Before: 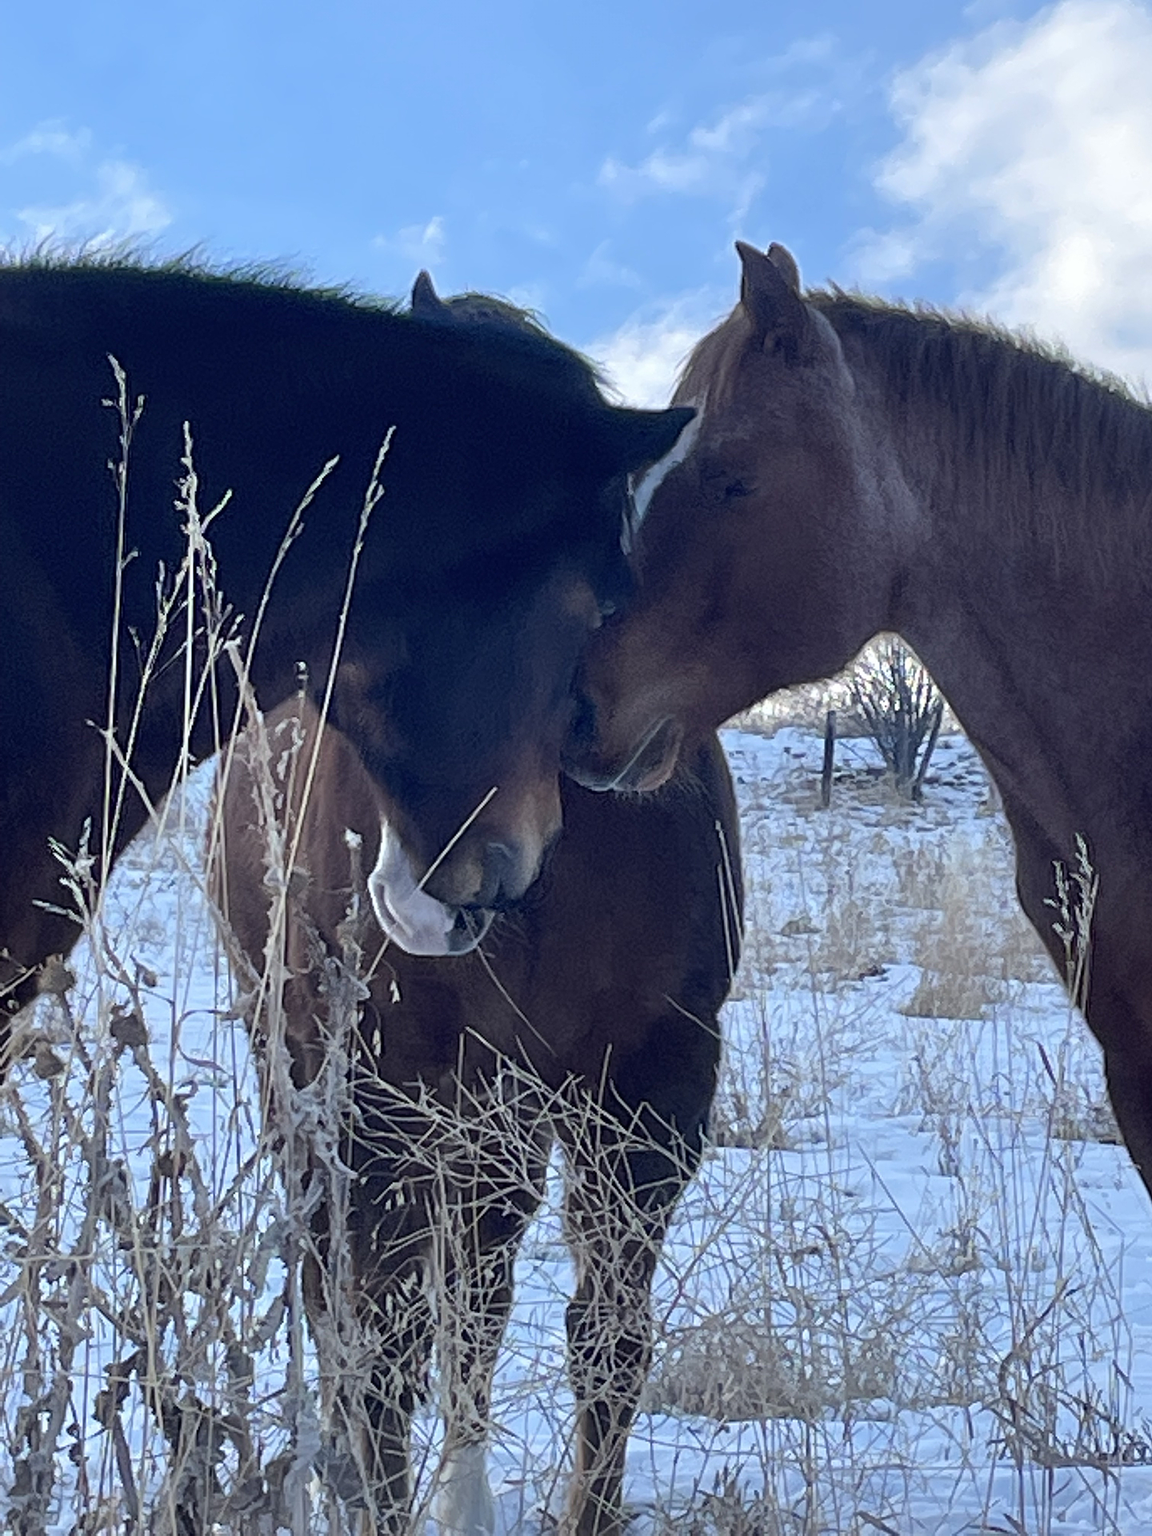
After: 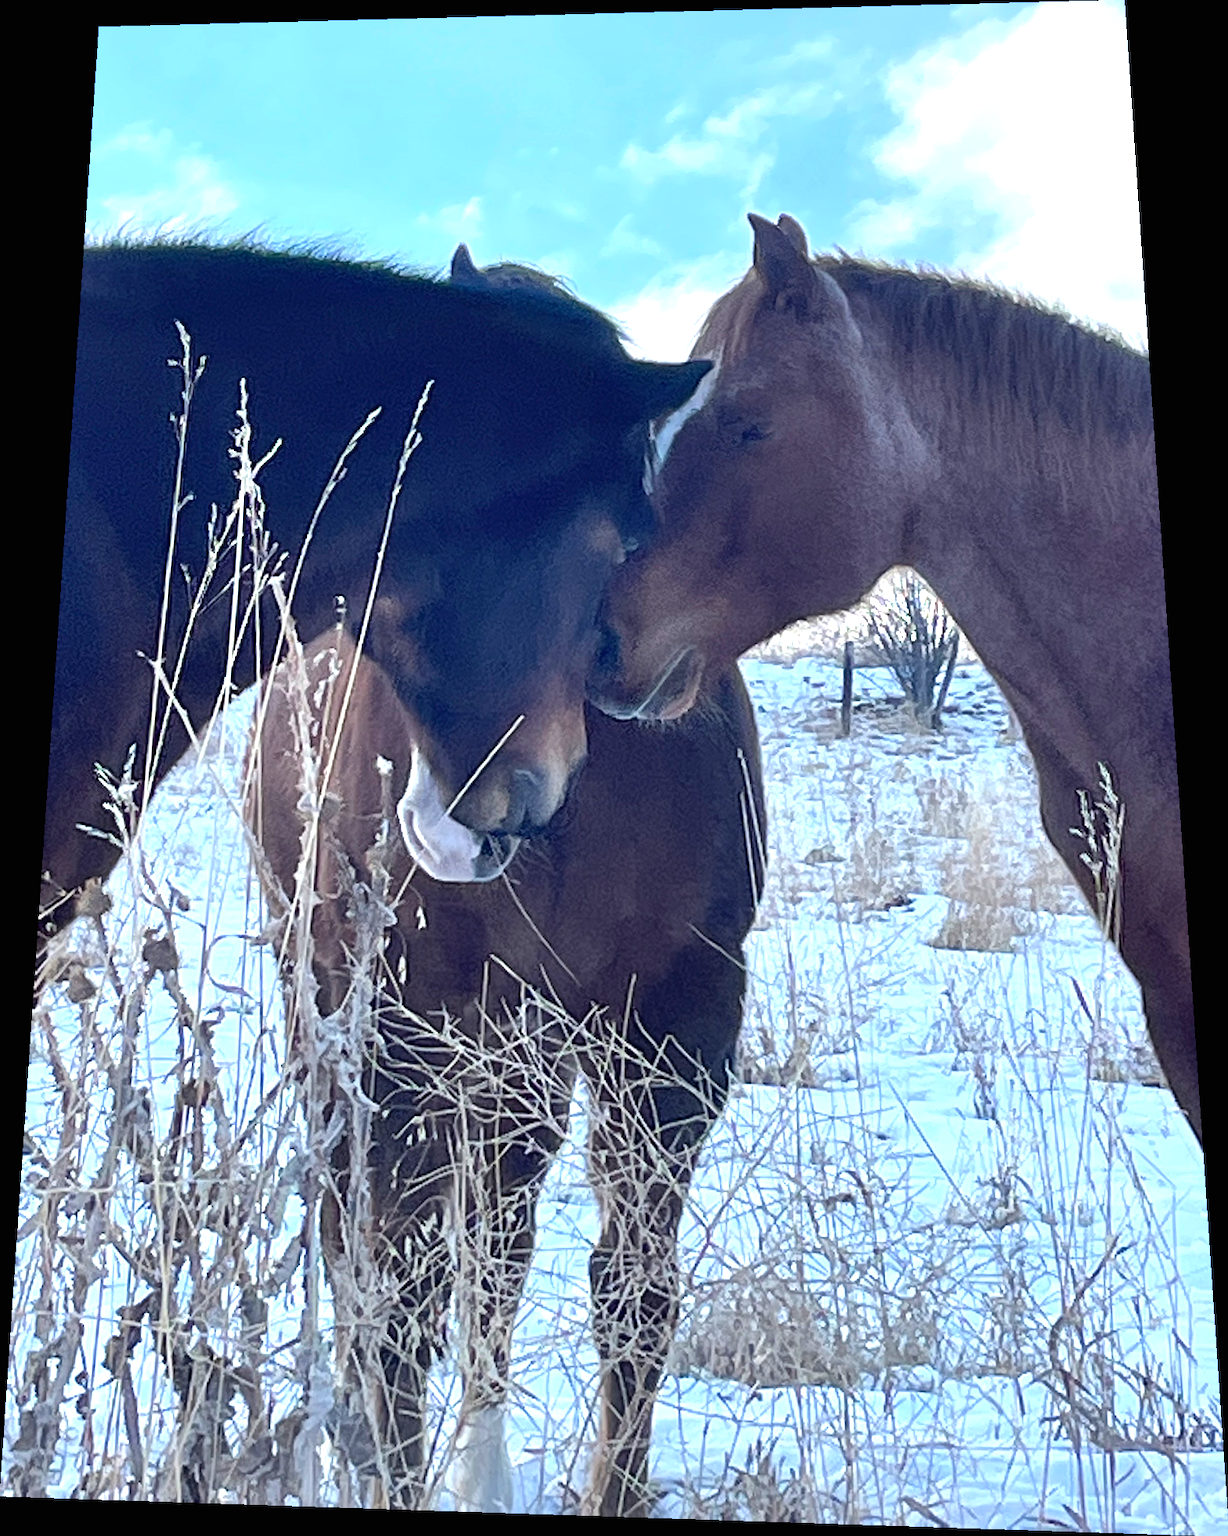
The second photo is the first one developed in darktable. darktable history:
exposure: black level correction 0, exposure 0.9 EV, compensate highlight preservation false
rotate and perspective: rotation 0.128°, lens shift (vertical) -0.181, lens shift (horizontal) -0.044, shear 0.001, automatic cropping off
shadows and highlights: shadows 32, highlights -32, soften with gaussian
